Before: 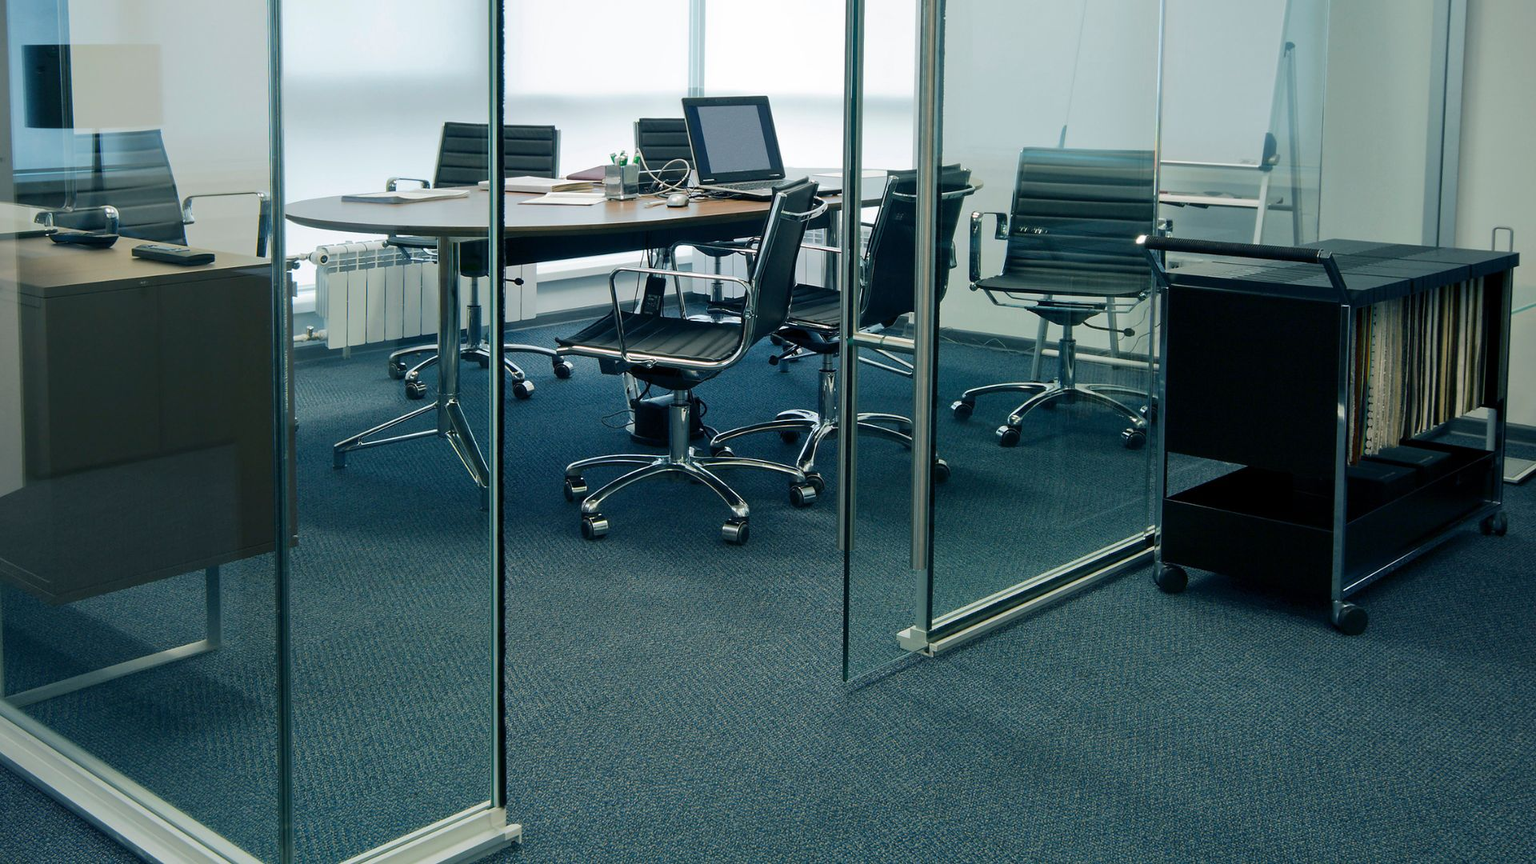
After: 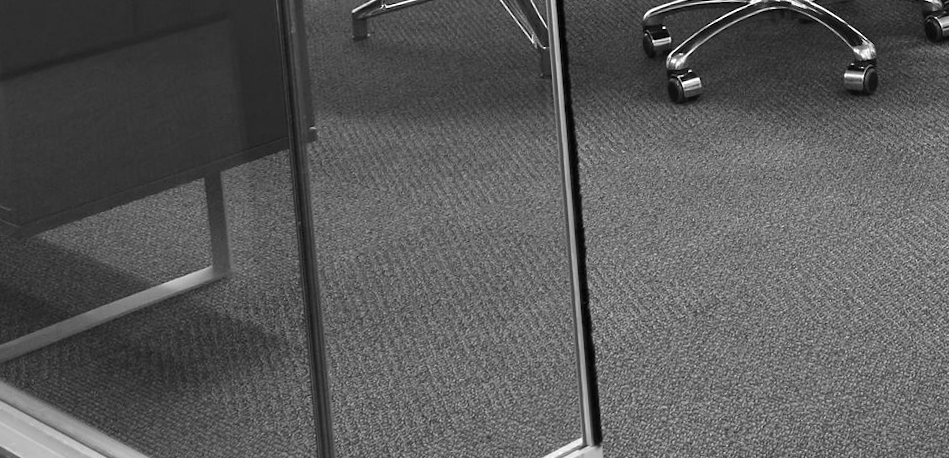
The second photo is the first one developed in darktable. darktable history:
rotate and perspective: rotation -4.57°, crop left 0.054, crop right 0.944, crop top 0.087, crop bottom 0.914
crop and rotate: top 54.778%, right 46.61%, bottom 0.159%
exposure: exposure 0.564 EV, compensate highlight preservation false
color zones: curves: ch0 [(0, 0.5) (0.125, 0.4) (0.25, 0.5) (0.375, 0.4) (0.5, 0.4) (0.625, 0.6) (0.75, 0.6) (0.875, 0.5)]; ch1 [(0, 0.35) (0.125, 0.45) (0.25, 0.35) (0.375, 0.35) (0.5, 0.35) (0.625, 0.35) (0.75, 0.45) (0.875, 0.35)]; ch2 [(0, 0.6) (0.125, 0.5) (0.25, 0.5) (0.375, 0.6) (0.5, 0.6) (0.625, 0.5) (0.75, 0.5) (0.875, 0.5)]
monochrome: on, module defaults
